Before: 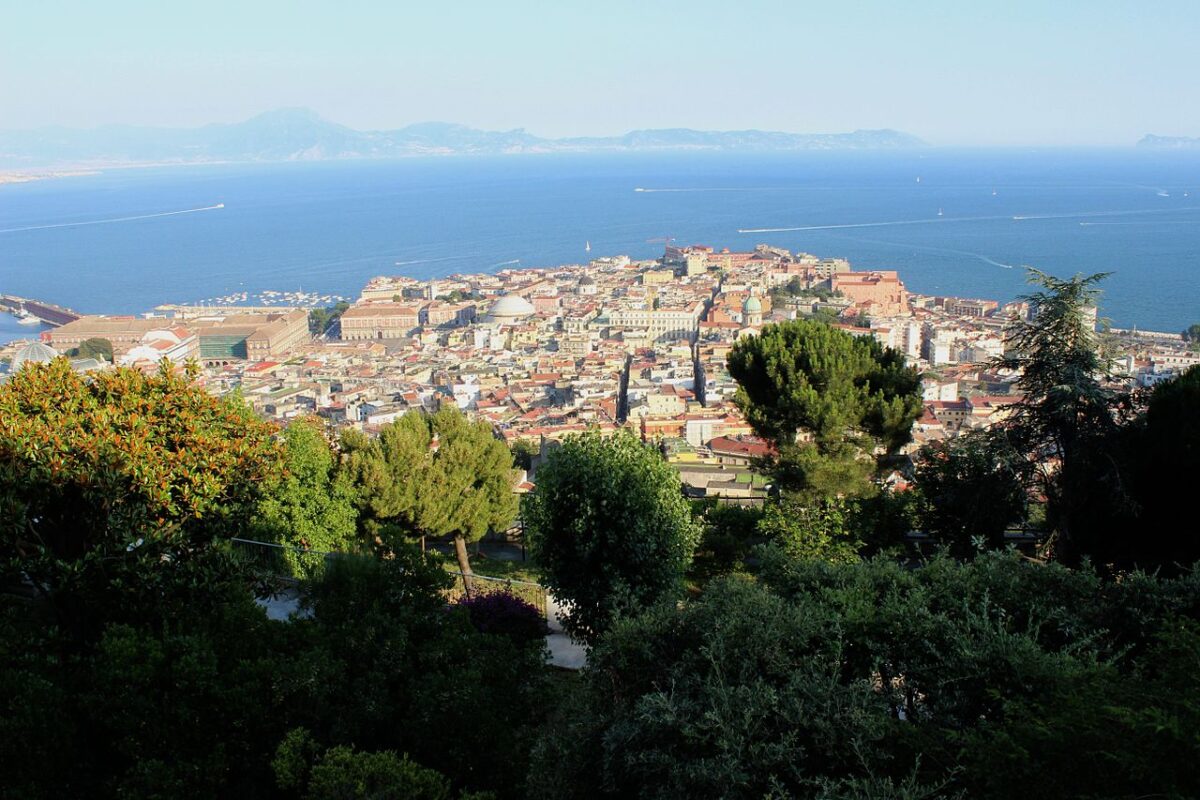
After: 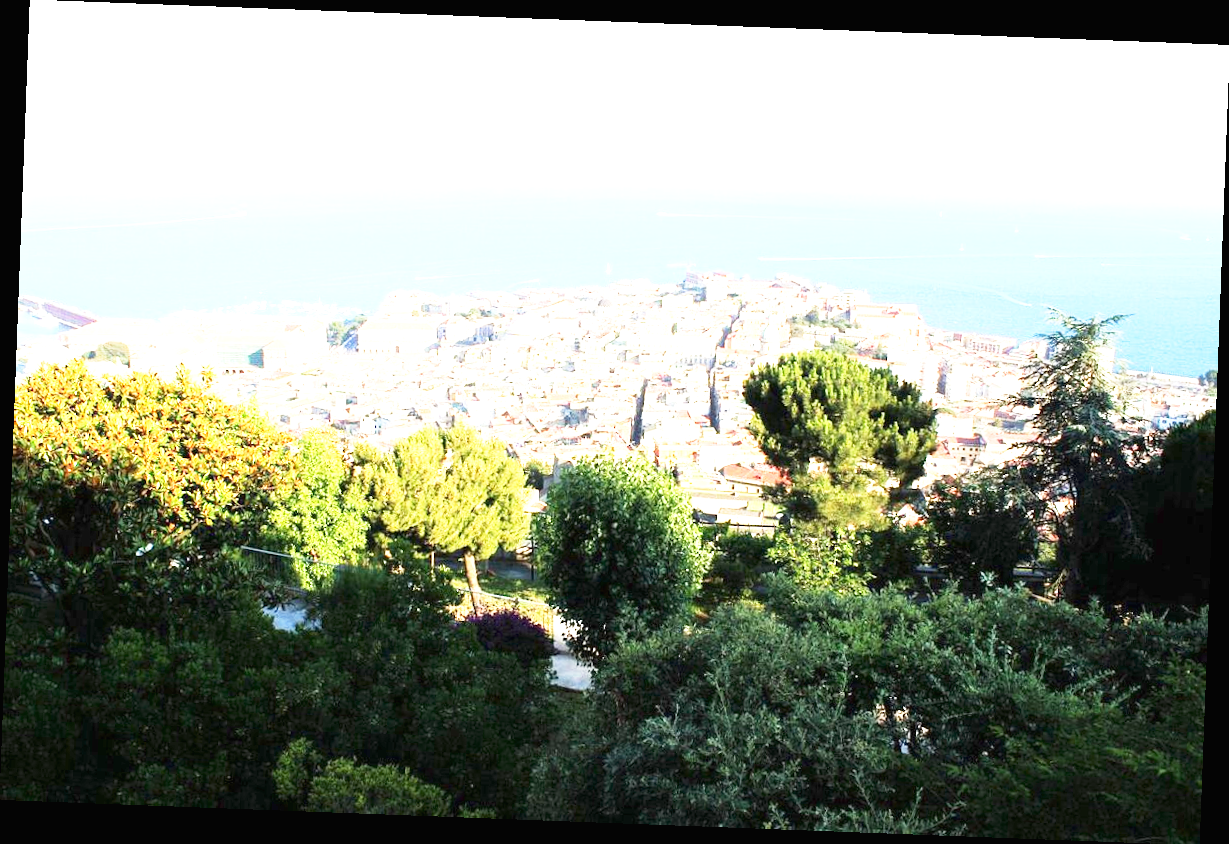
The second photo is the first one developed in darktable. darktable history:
rotate and perspective: rotation 2.17°, automatic cropping off
exposure: black level correction 0, exposure 1.741 EV, compensate exposure bias true, compensate highlight preservation false
base curve: curves: ch0 [(0, 0) (0.579, 0.807) (1, 1)], preserve colors none
